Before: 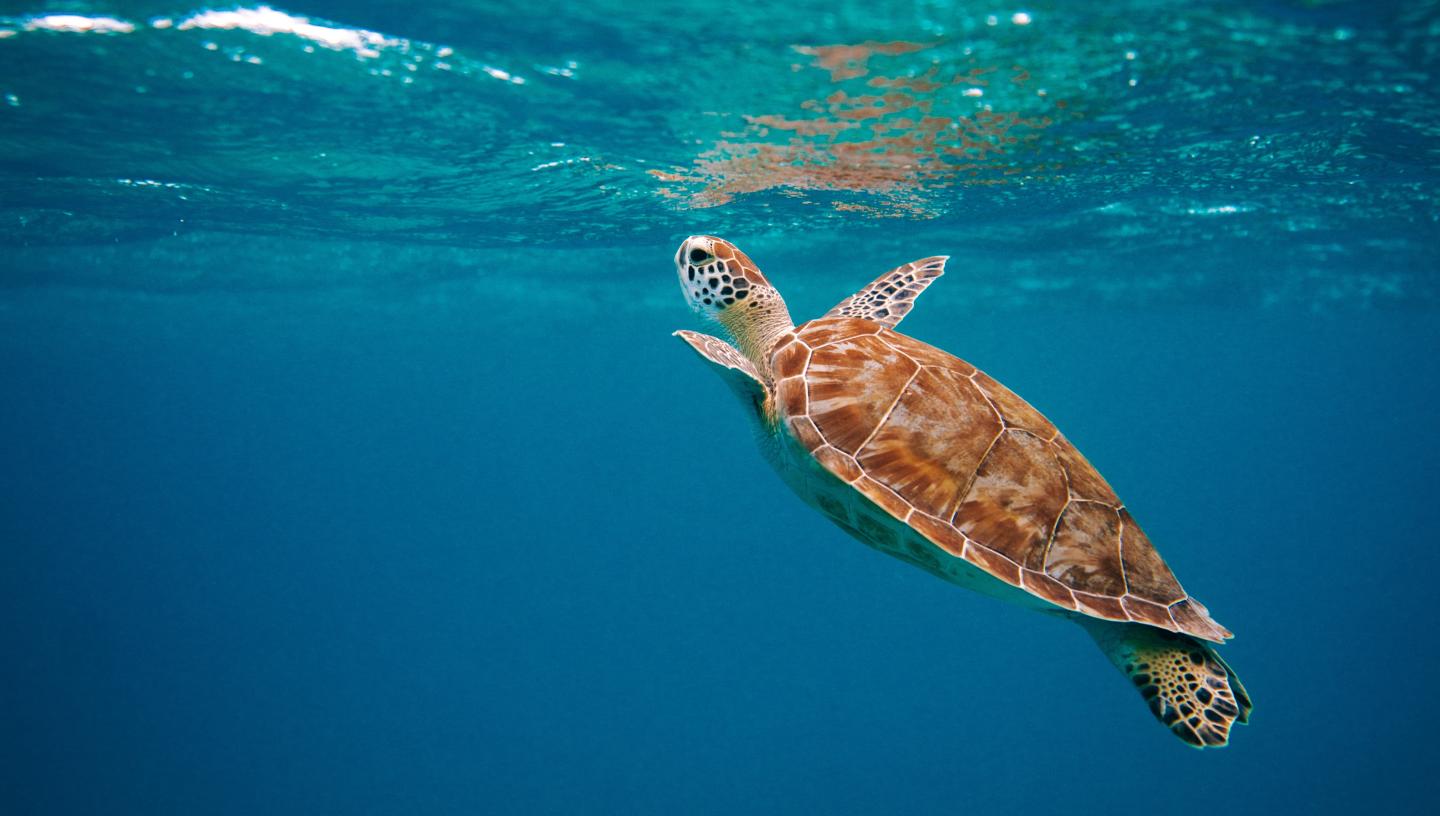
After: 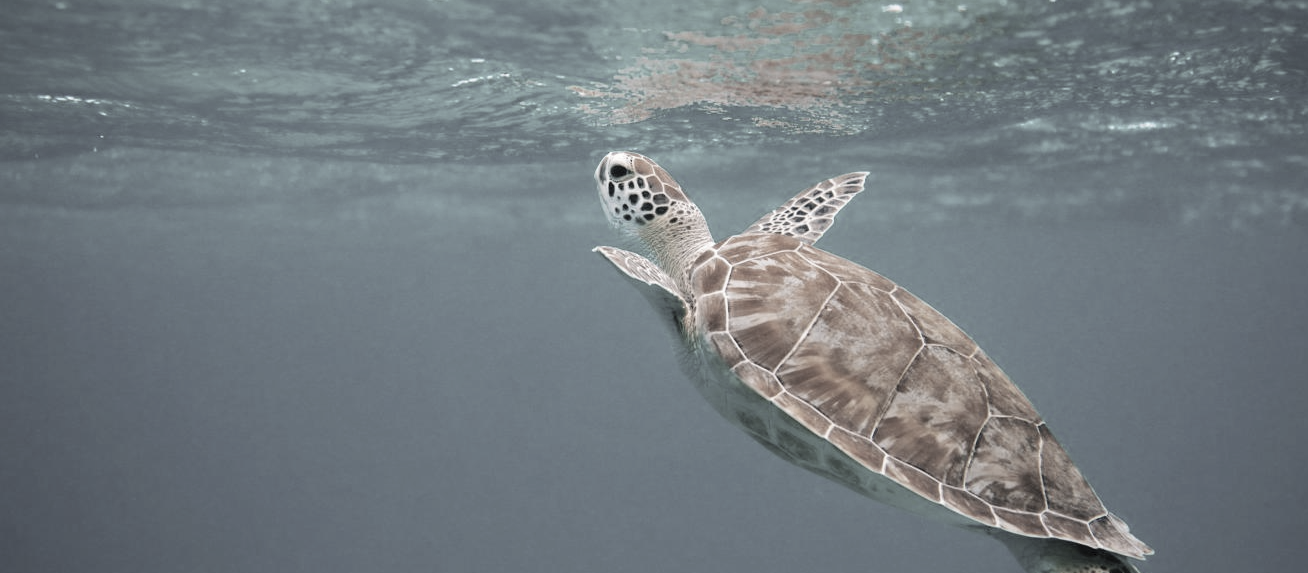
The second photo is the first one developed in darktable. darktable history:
crop: left 5.596%, top 10.314%, right 3.534%, bottom 19.395%
contrast brightness saturation: brightness 0.15
color correction: saturation 0.2
